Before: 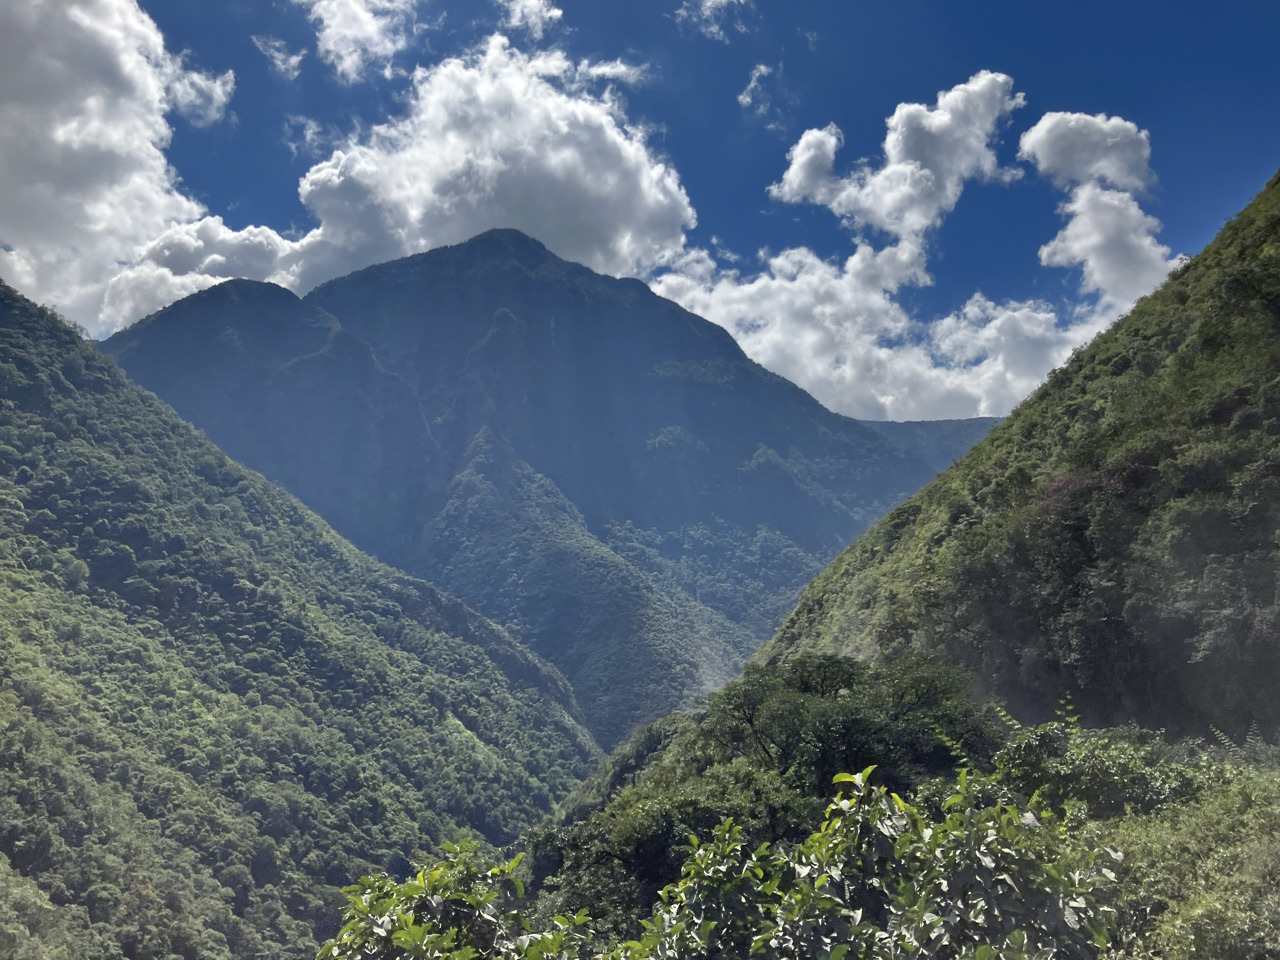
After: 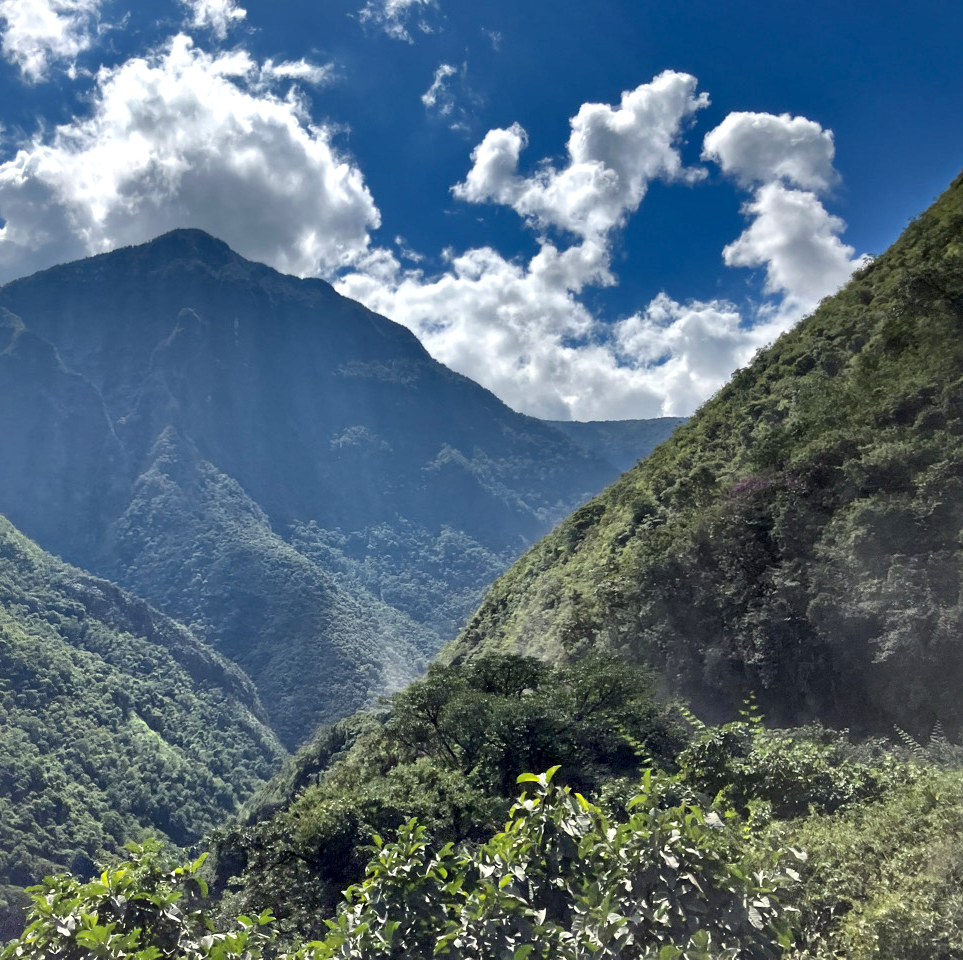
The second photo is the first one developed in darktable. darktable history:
exposure: exposure 0.207 EV, compensate highlight preservation false
crop and rotate: left 24.749%
local contrast: mode bilateral grid, contrast 25, coarseness 61, detail 151%, midtone range 0.2
